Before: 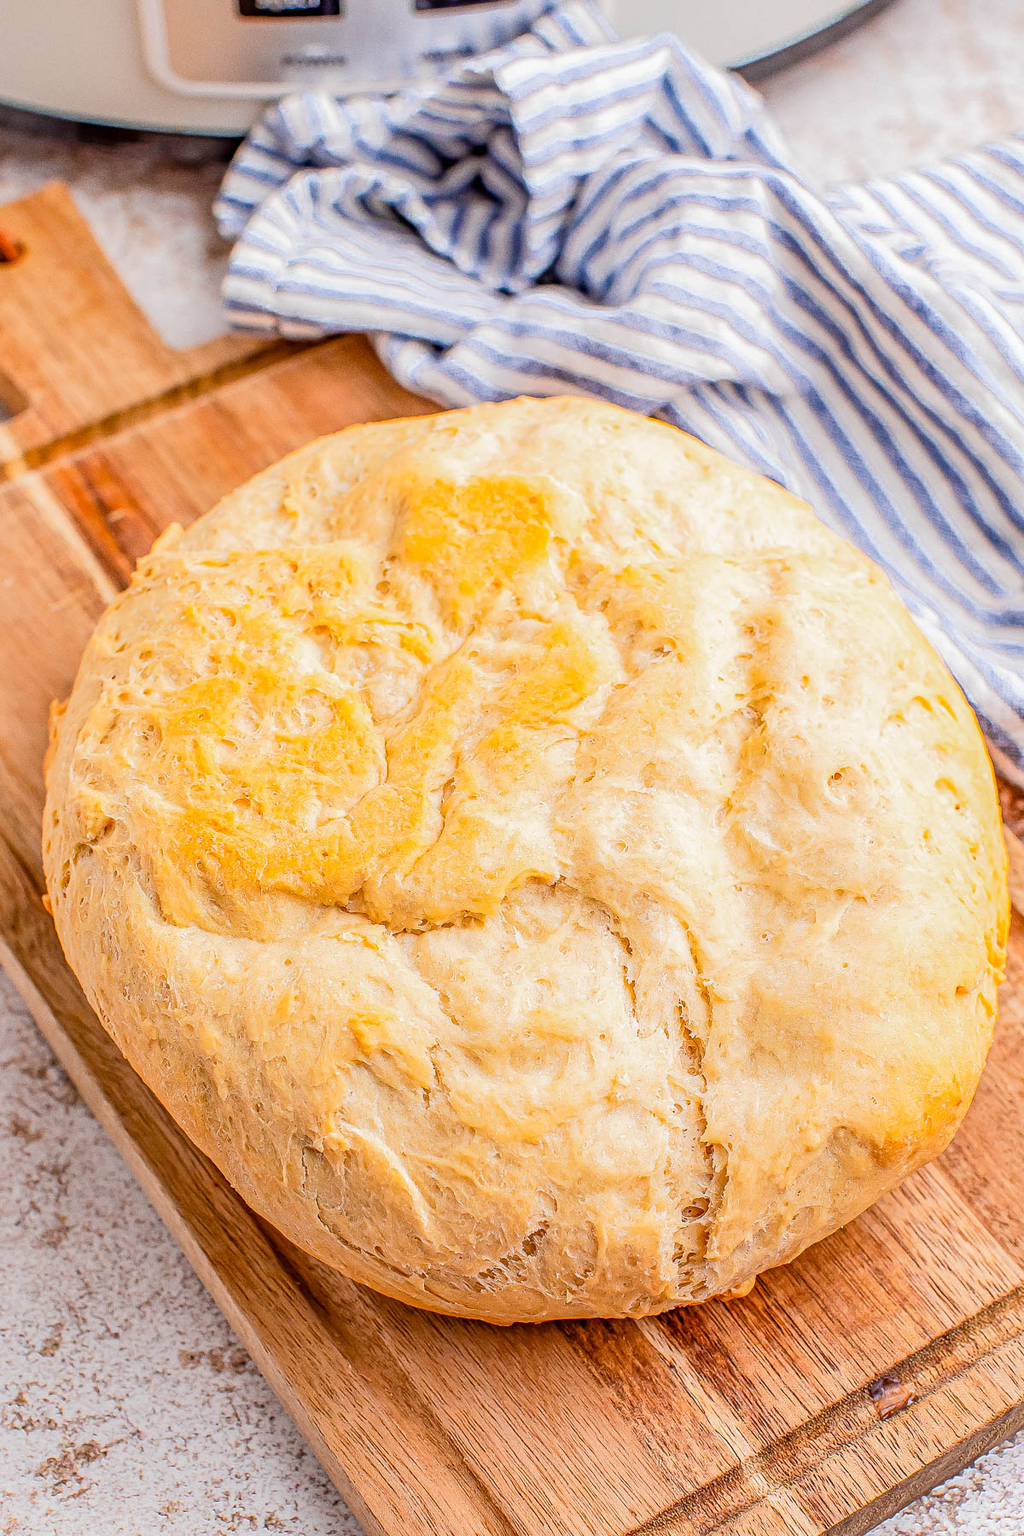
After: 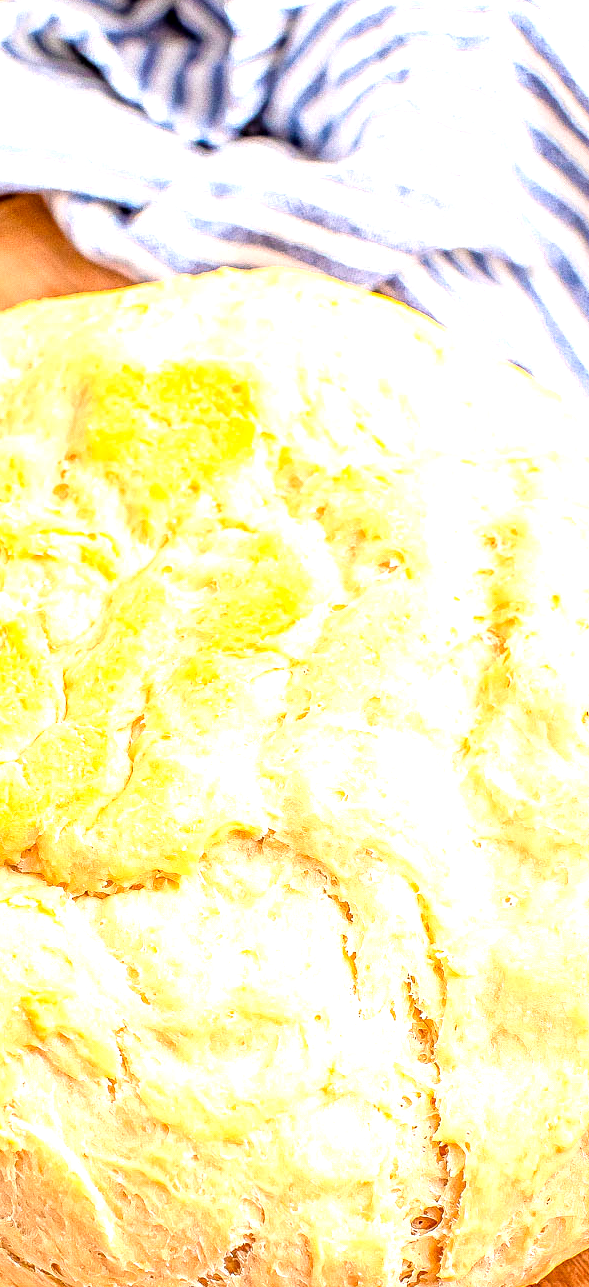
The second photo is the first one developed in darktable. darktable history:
exposure: black level correction 0.002, exposure 1 EV, compensate exposure bias true, compensate highlight preservation false
crop: left 32.414%, top 10.965%, right 18.488%, bottom 17.485%
